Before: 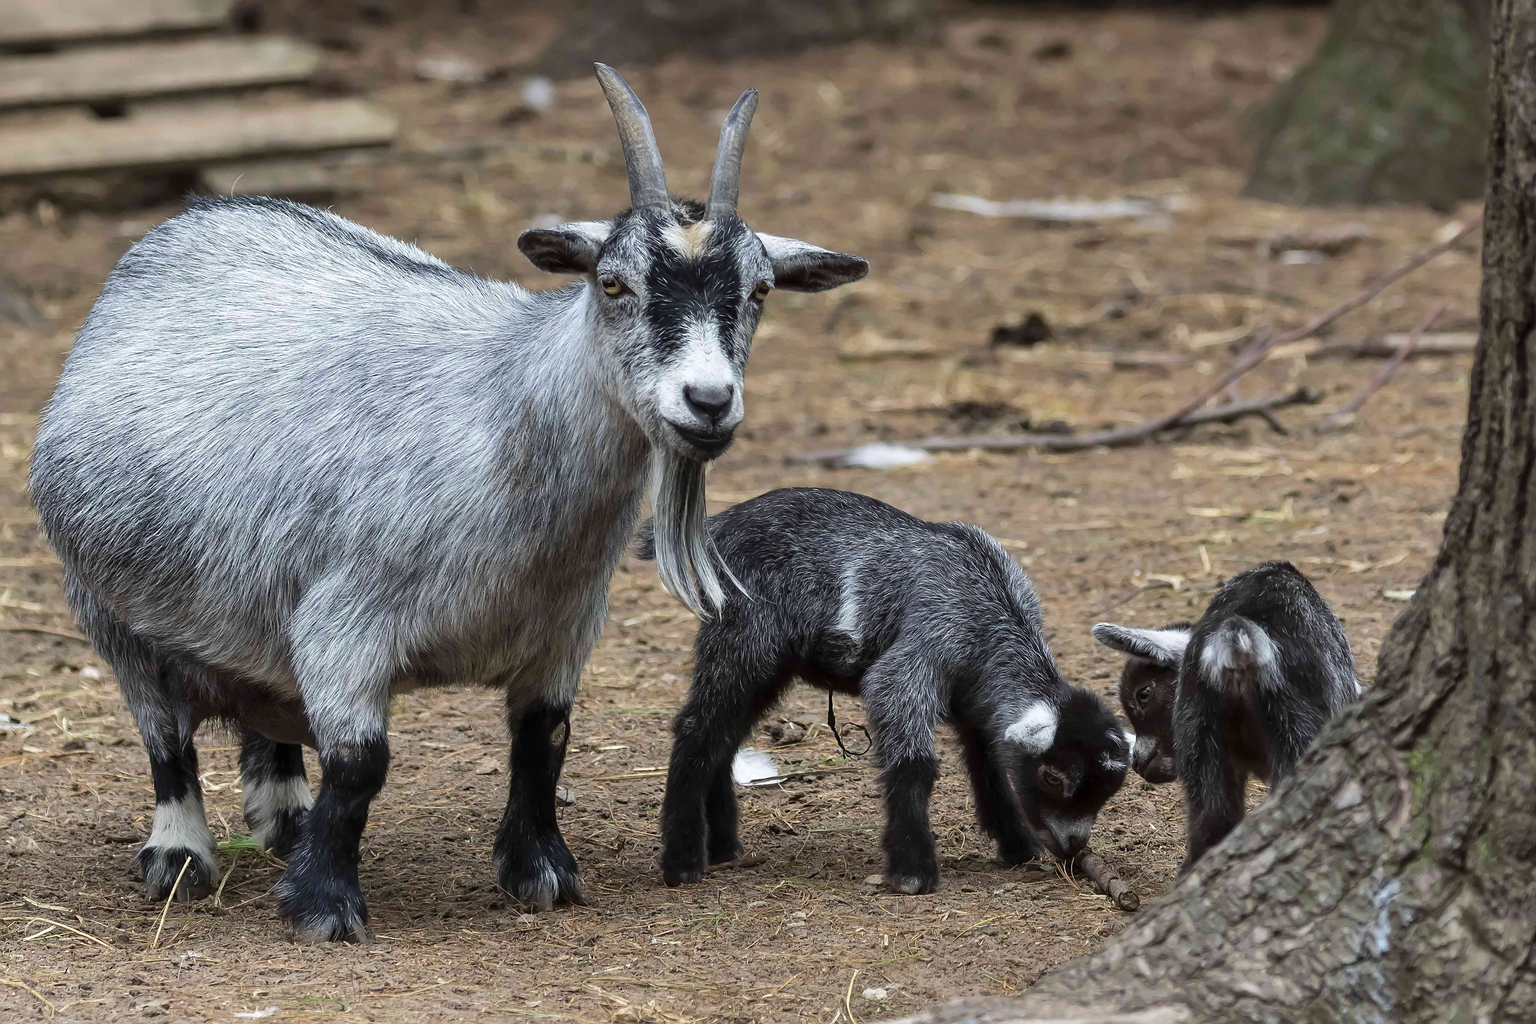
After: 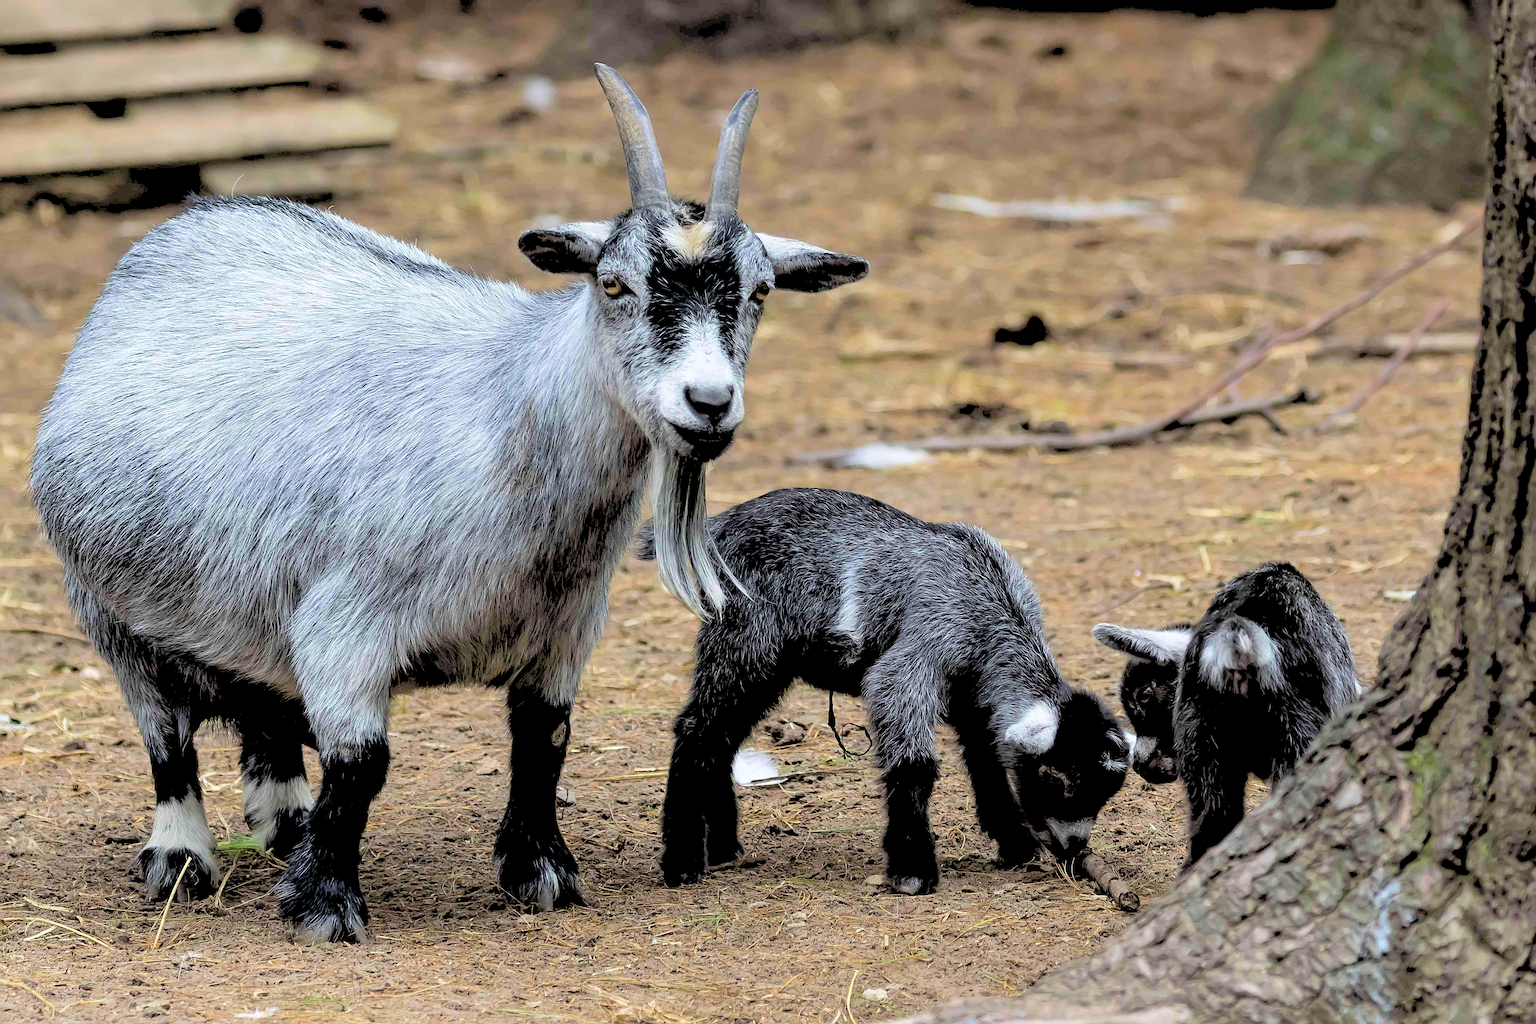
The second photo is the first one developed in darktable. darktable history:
color balance: mode lift, gamma, gain (sRGB)
rgb levels: levels [[0.027, 0.429, 0.996], [0, 0.5, 1], [0, 0.5, 1]]
color balance rgb: perceptual saturation grading › global saturation 20%, global vibrance 20%
